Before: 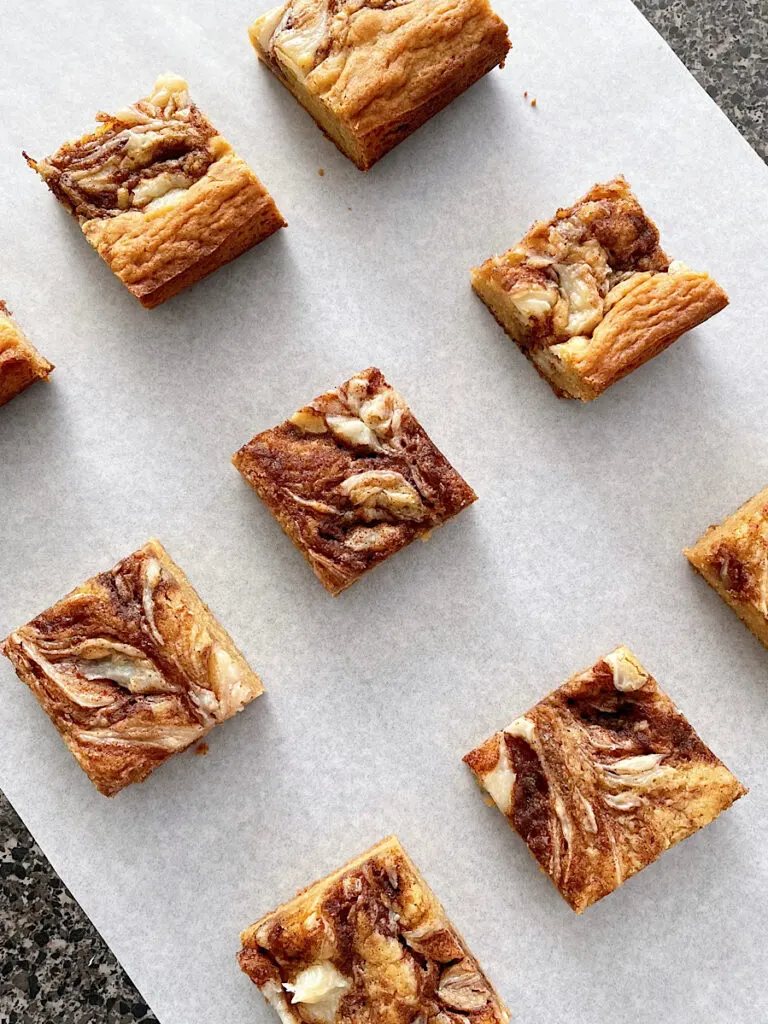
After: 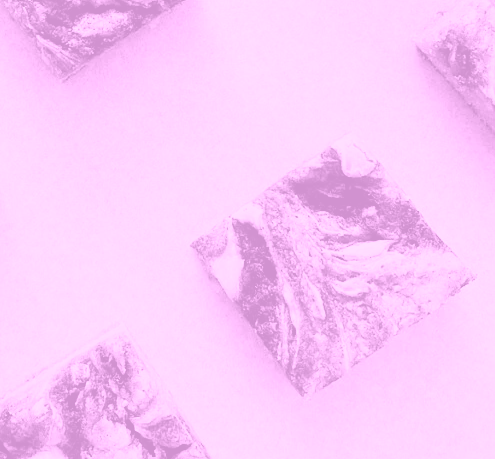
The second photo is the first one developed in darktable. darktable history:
white balance: red 0.924, blue 1.095
crop and rotate: left 35.509%, top 50.238%, bottom 4.934%
colorize: hue 331.2°, saturation 75%, source mix 30.28%, lightness 70.52%, version 1
filmic rgb: black relative exposure -5 EV, white relative exposure 3.5 EV, hardness 3.19, contrast 1.3, highlights saturation mix -50%
